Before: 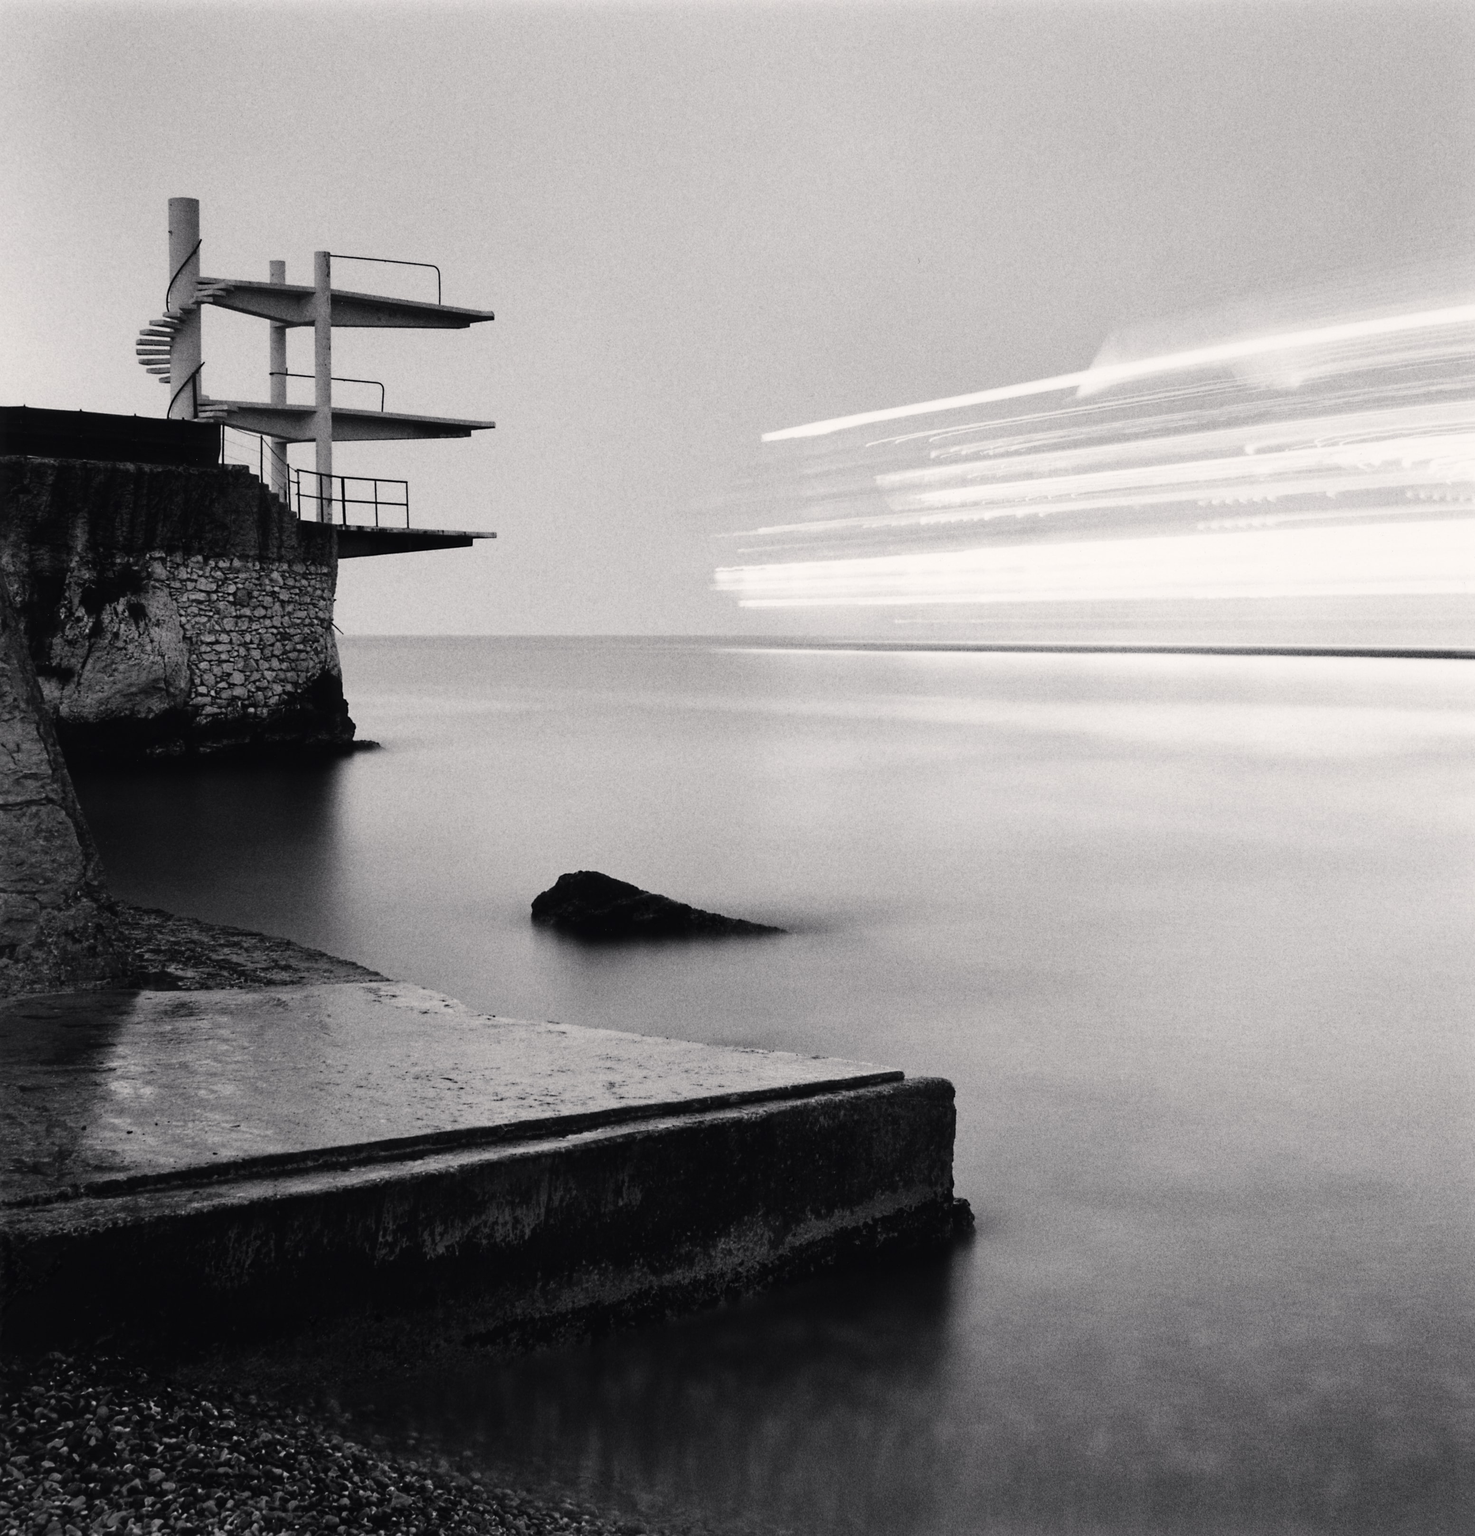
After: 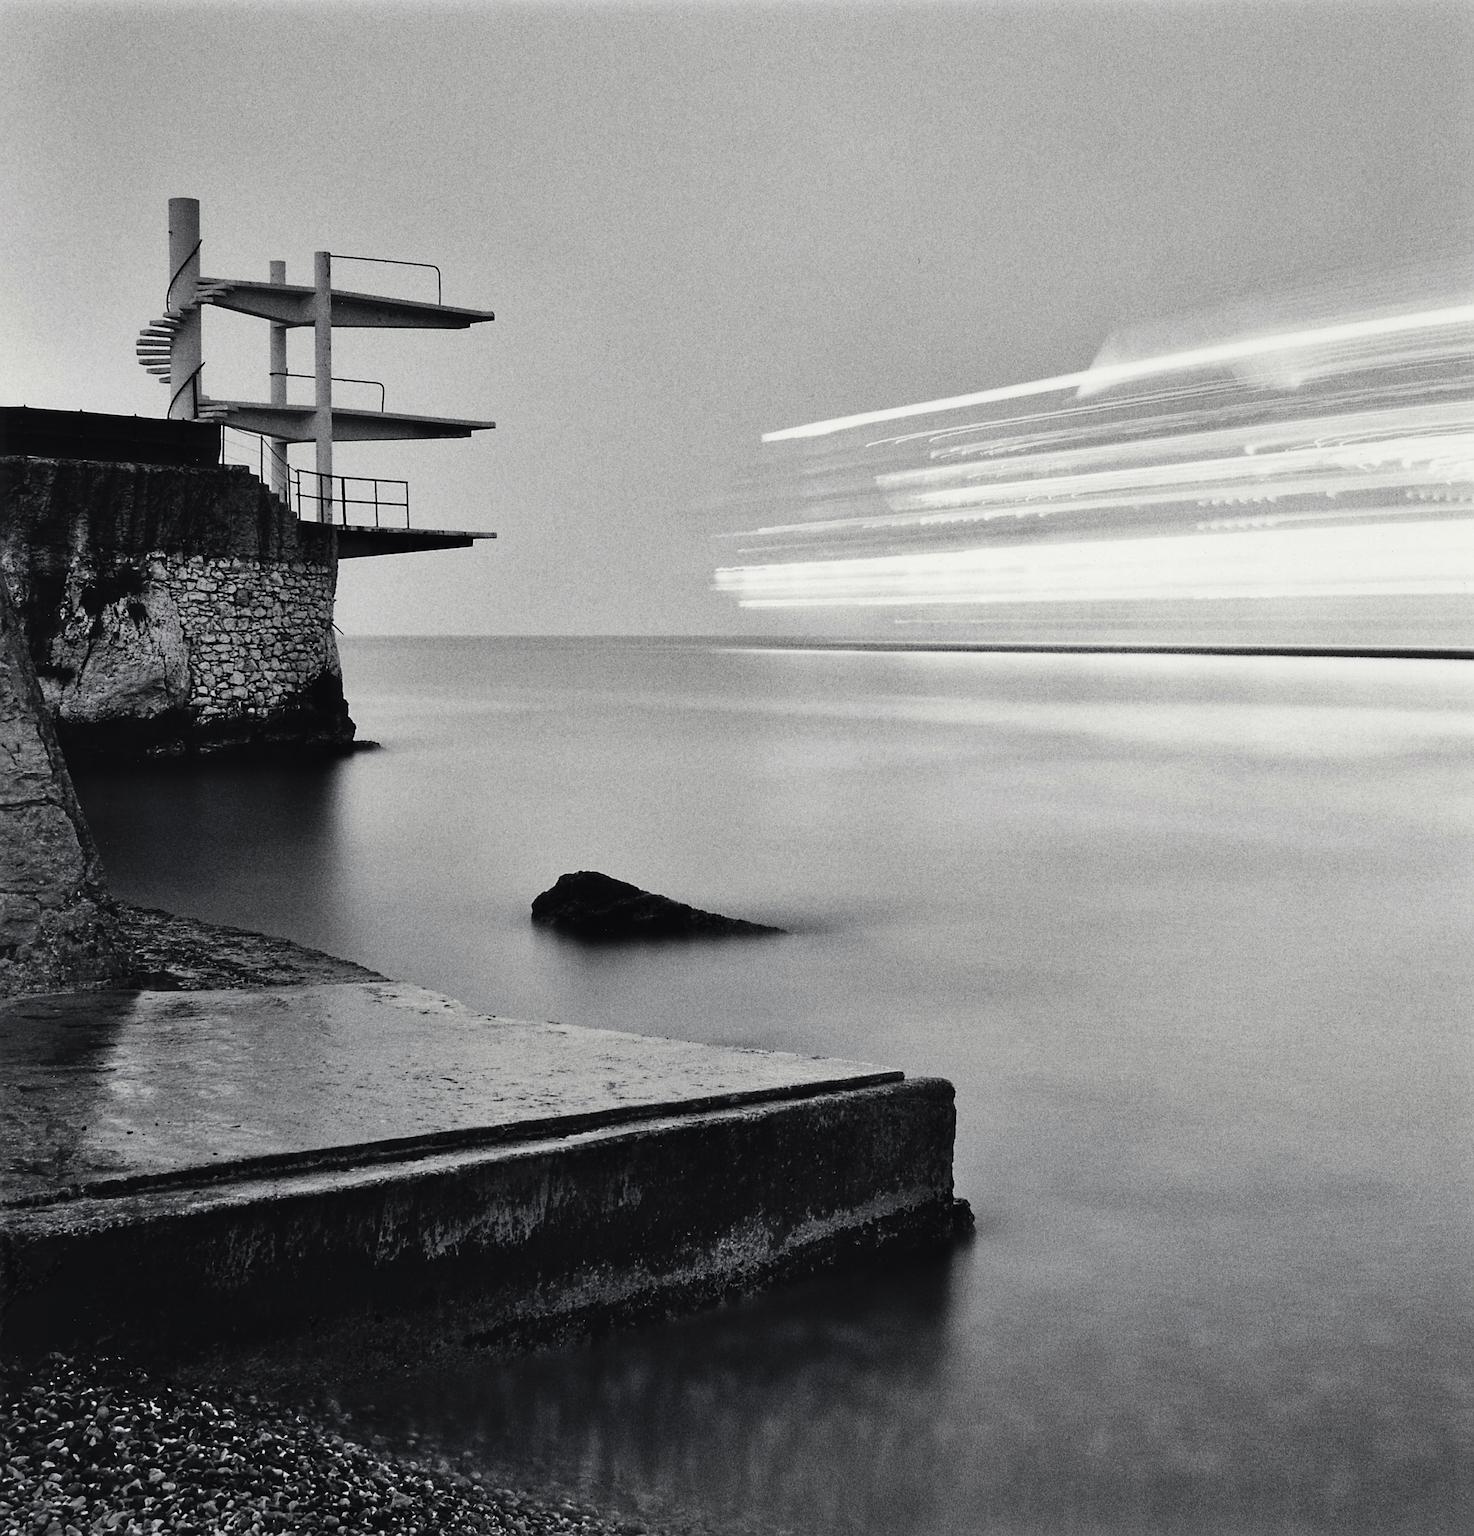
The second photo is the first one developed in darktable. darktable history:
sharpen: on, module defaults
white balance: red 0.978, blue 0.999
shadows and highlights: shadows color adjustment 97.66%, soften with gaussian
